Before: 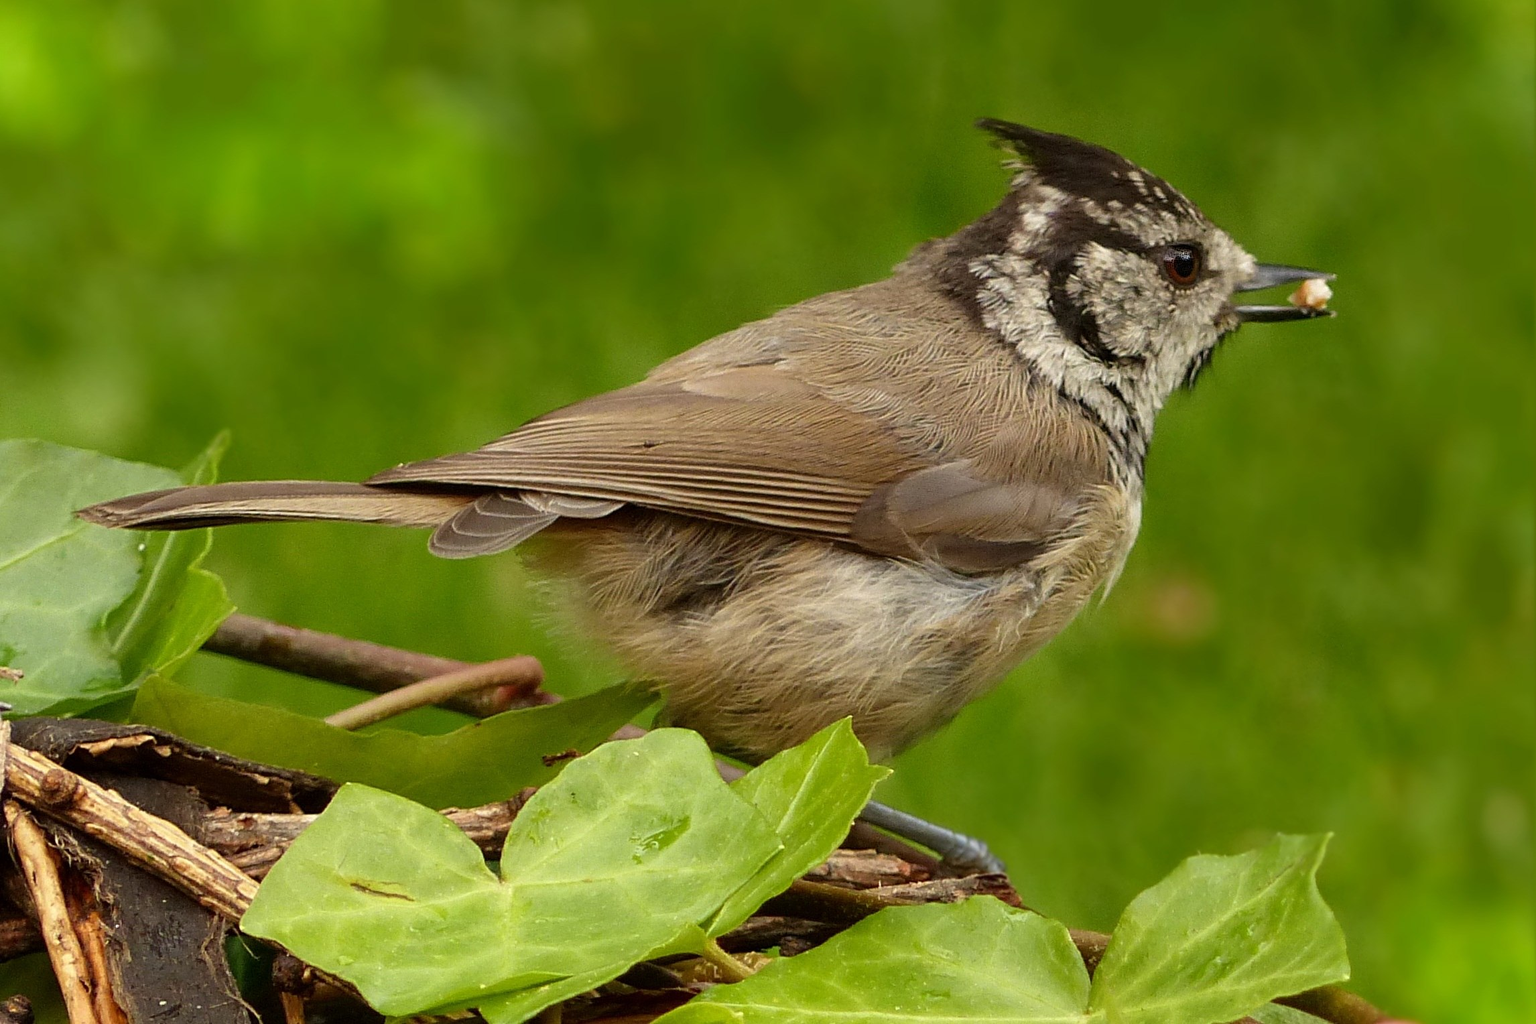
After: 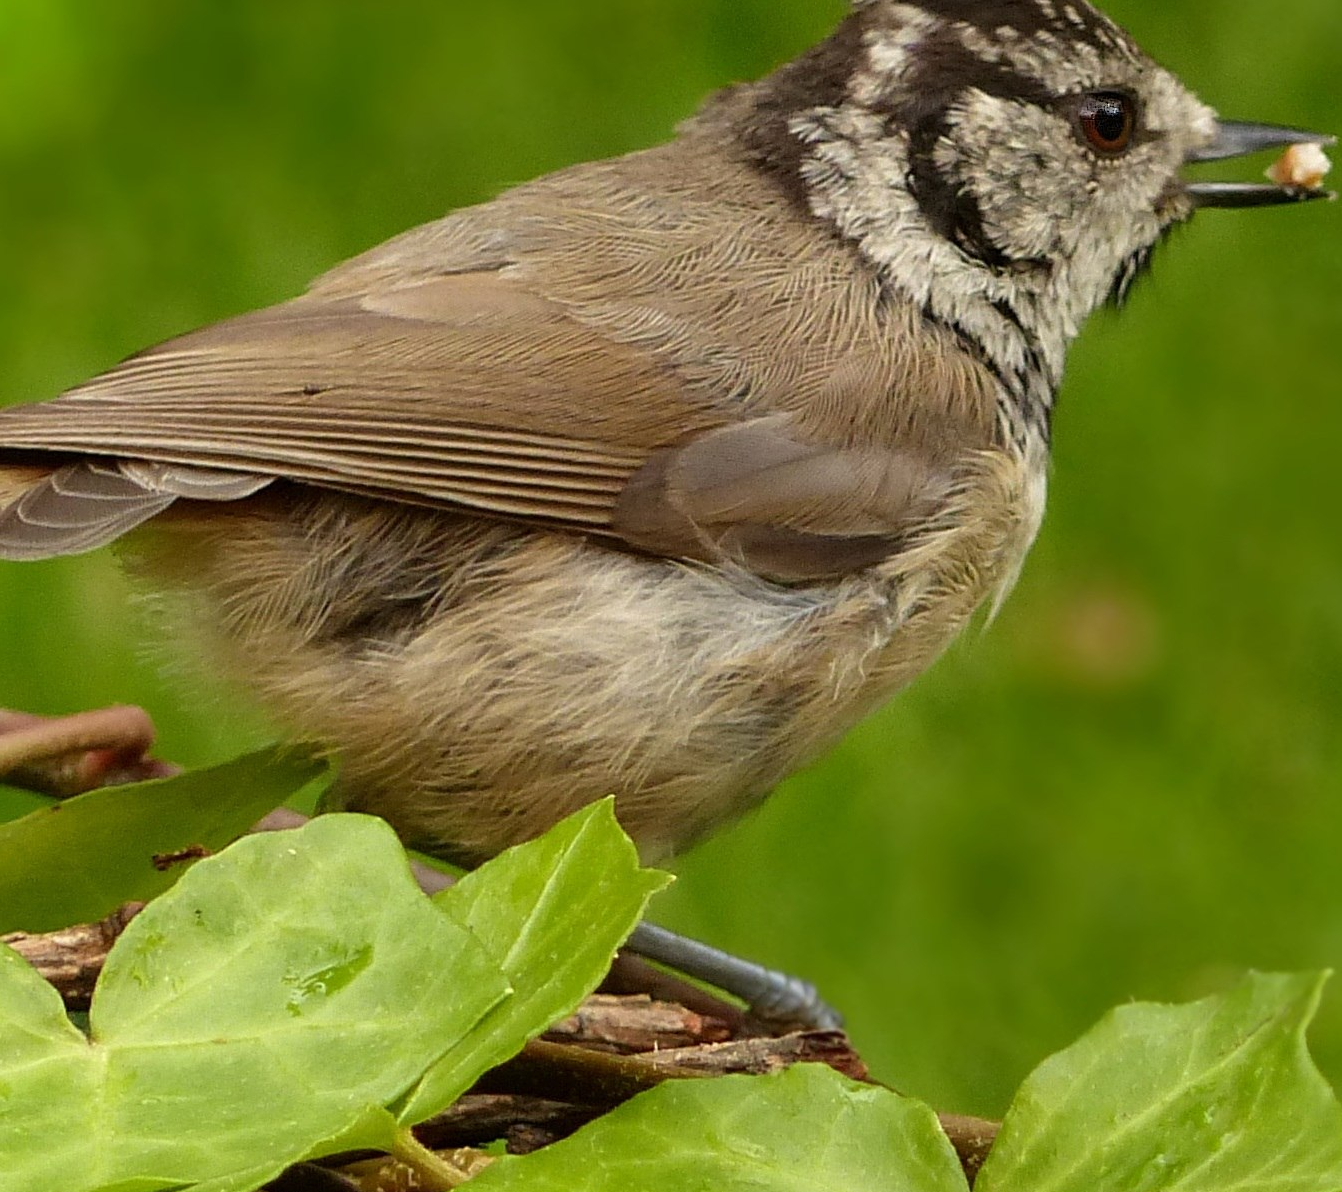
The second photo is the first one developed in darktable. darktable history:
crop and rotate: left 28.686%, top 17.901%, right 12.757%, bottom 4.049%
